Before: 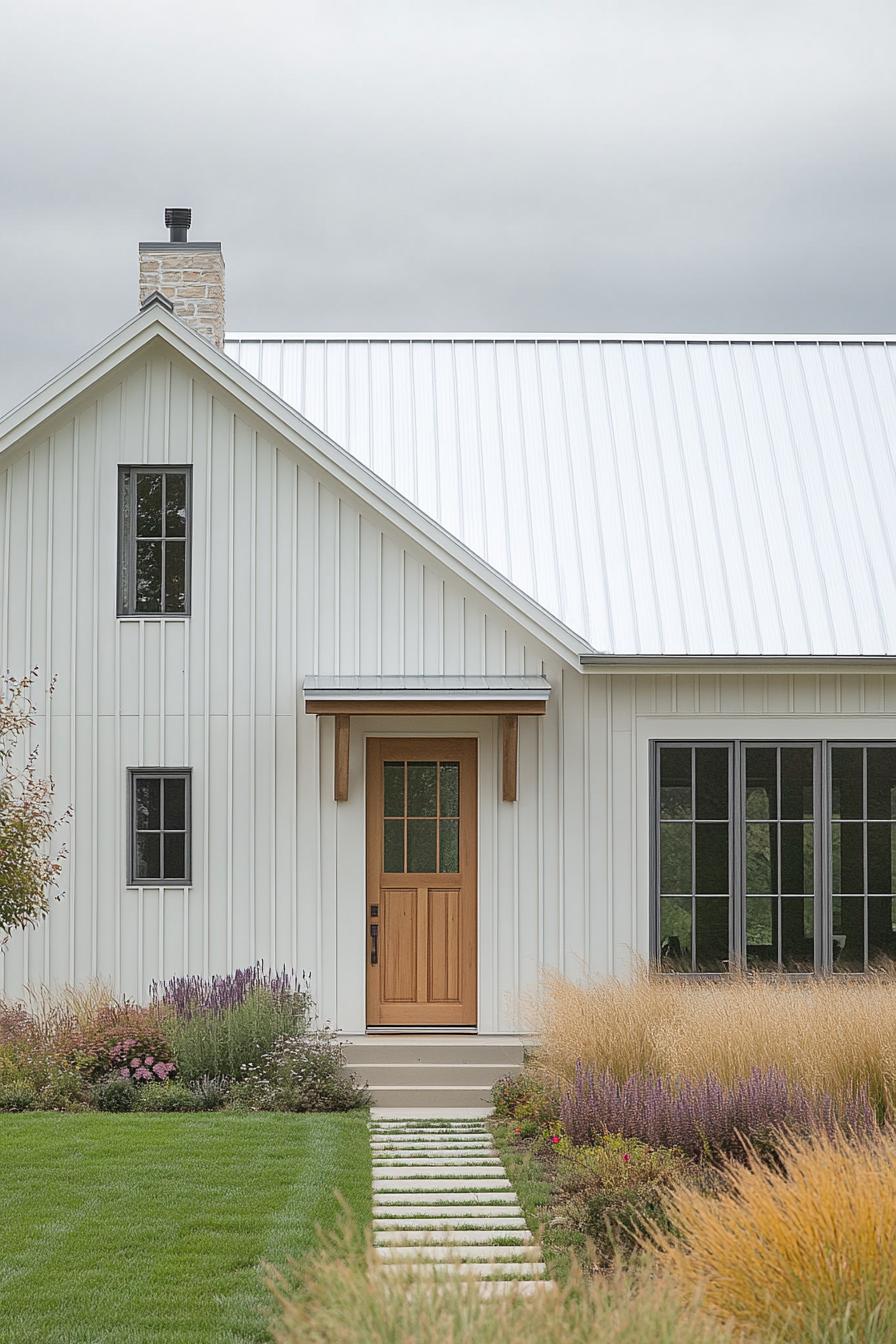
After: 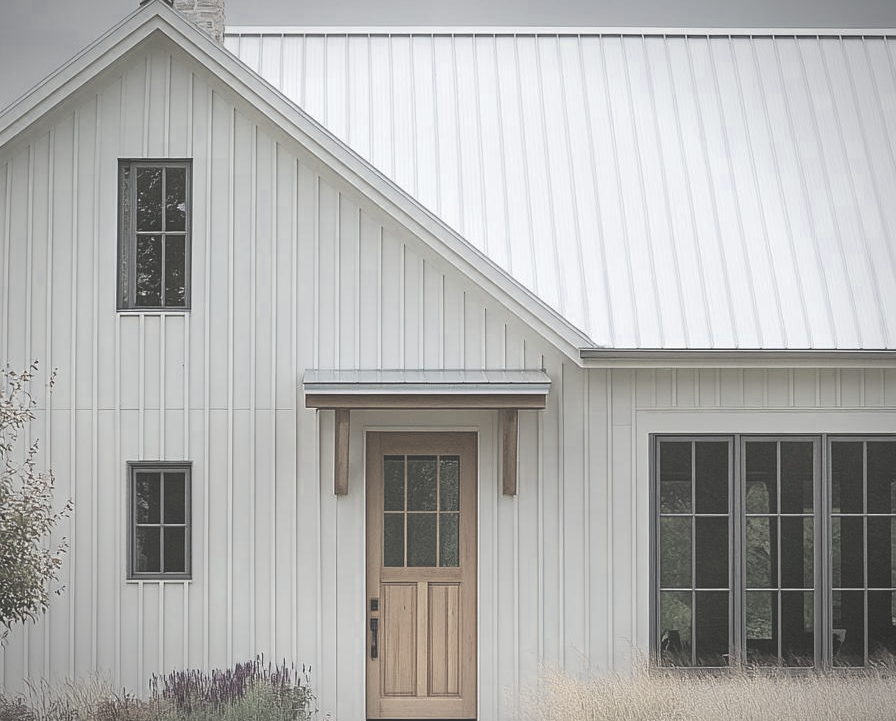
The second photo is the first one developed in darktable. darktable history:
crop and rotate: top 22.77%, bottom 23.554%
exposure: black level correction -0.031, compensate highlight preservation false
vignetting: fall-off start 81.32%, fall-off radius 62.45%, automatic ratio true, width/height ratio 1.412
color zones: curves: ch0 [(0.25, 0.667) (0.758, 0.368)]; ch1 [(0.215, 0.245) (0.761, 0.373)]; ch2 [(0.247, 0.554) (0.761, 0.436)]
